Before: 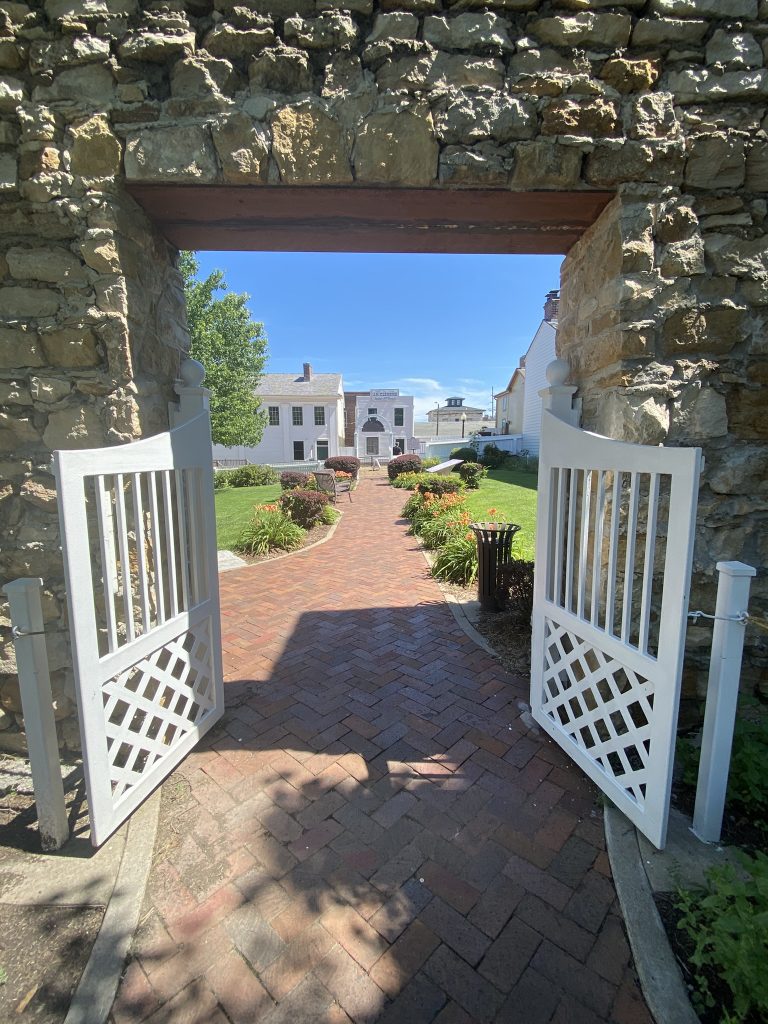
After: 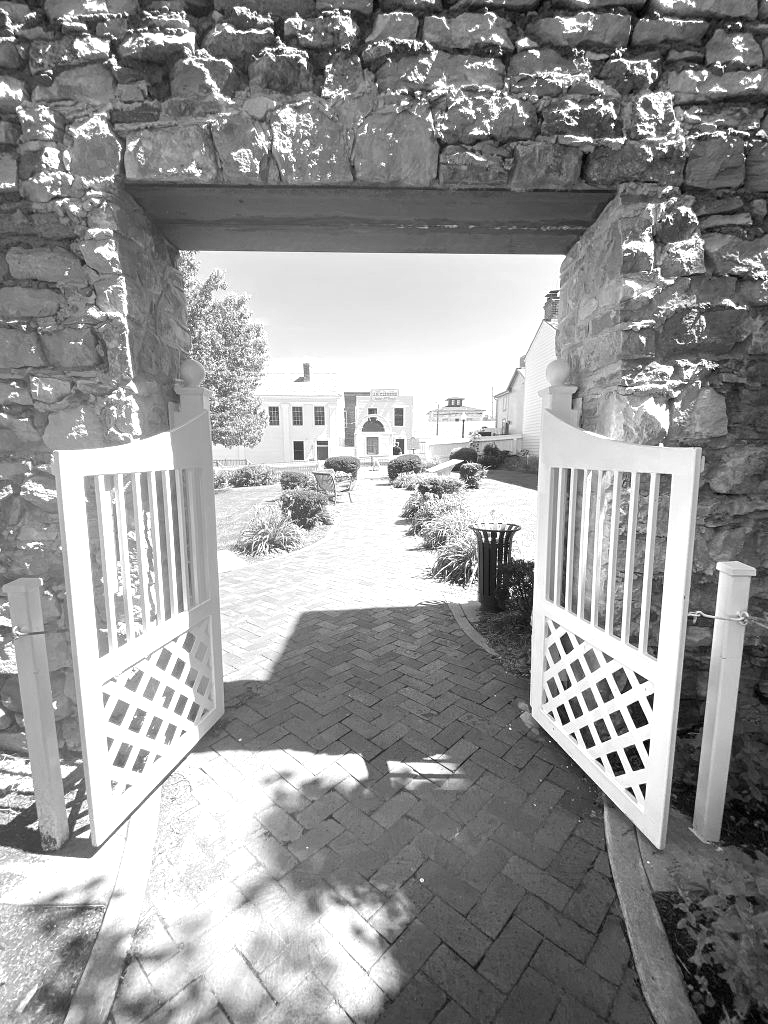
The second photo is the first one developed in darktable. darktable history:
monochrome: on, module defaults
exposure: exposure 1.16 EV, compensate exposure bias true, compensate highlight preservation false
